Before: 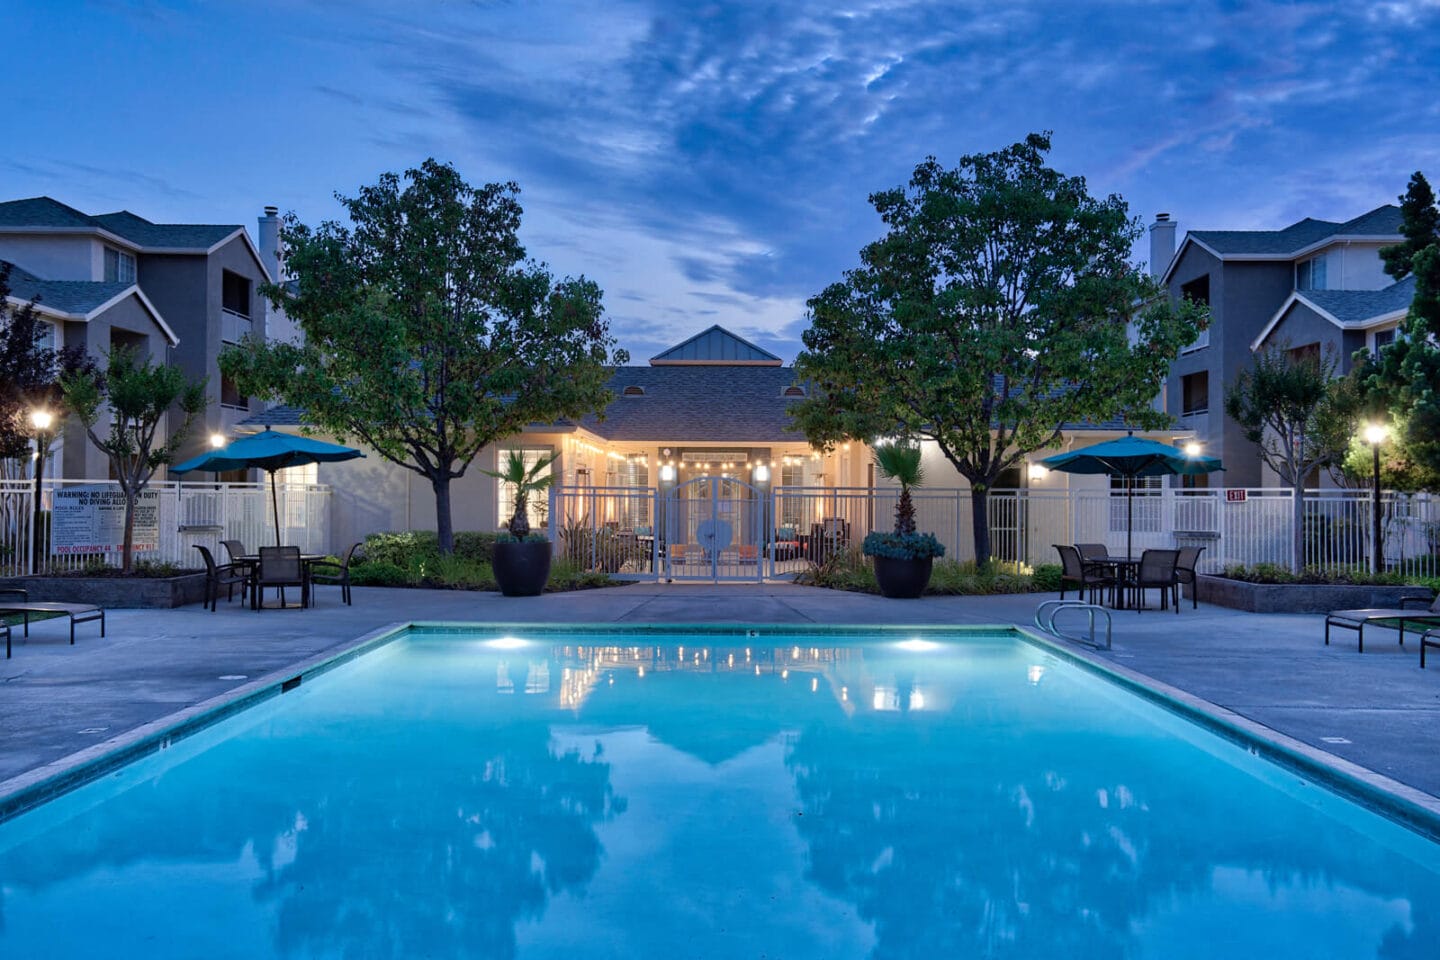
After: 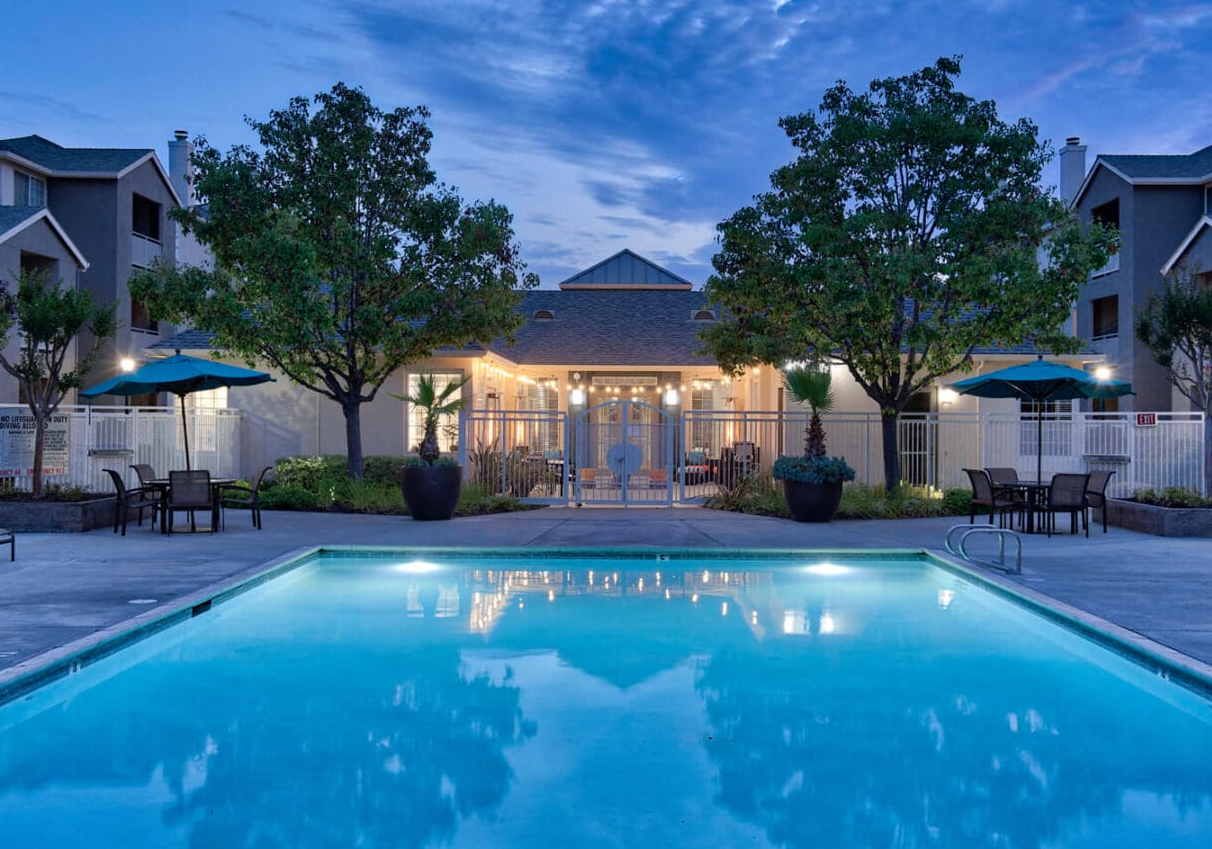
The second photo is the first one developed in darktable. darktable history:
crop: left 6.27%, top 7.953%, right 9.542%, bottom 3.586%
